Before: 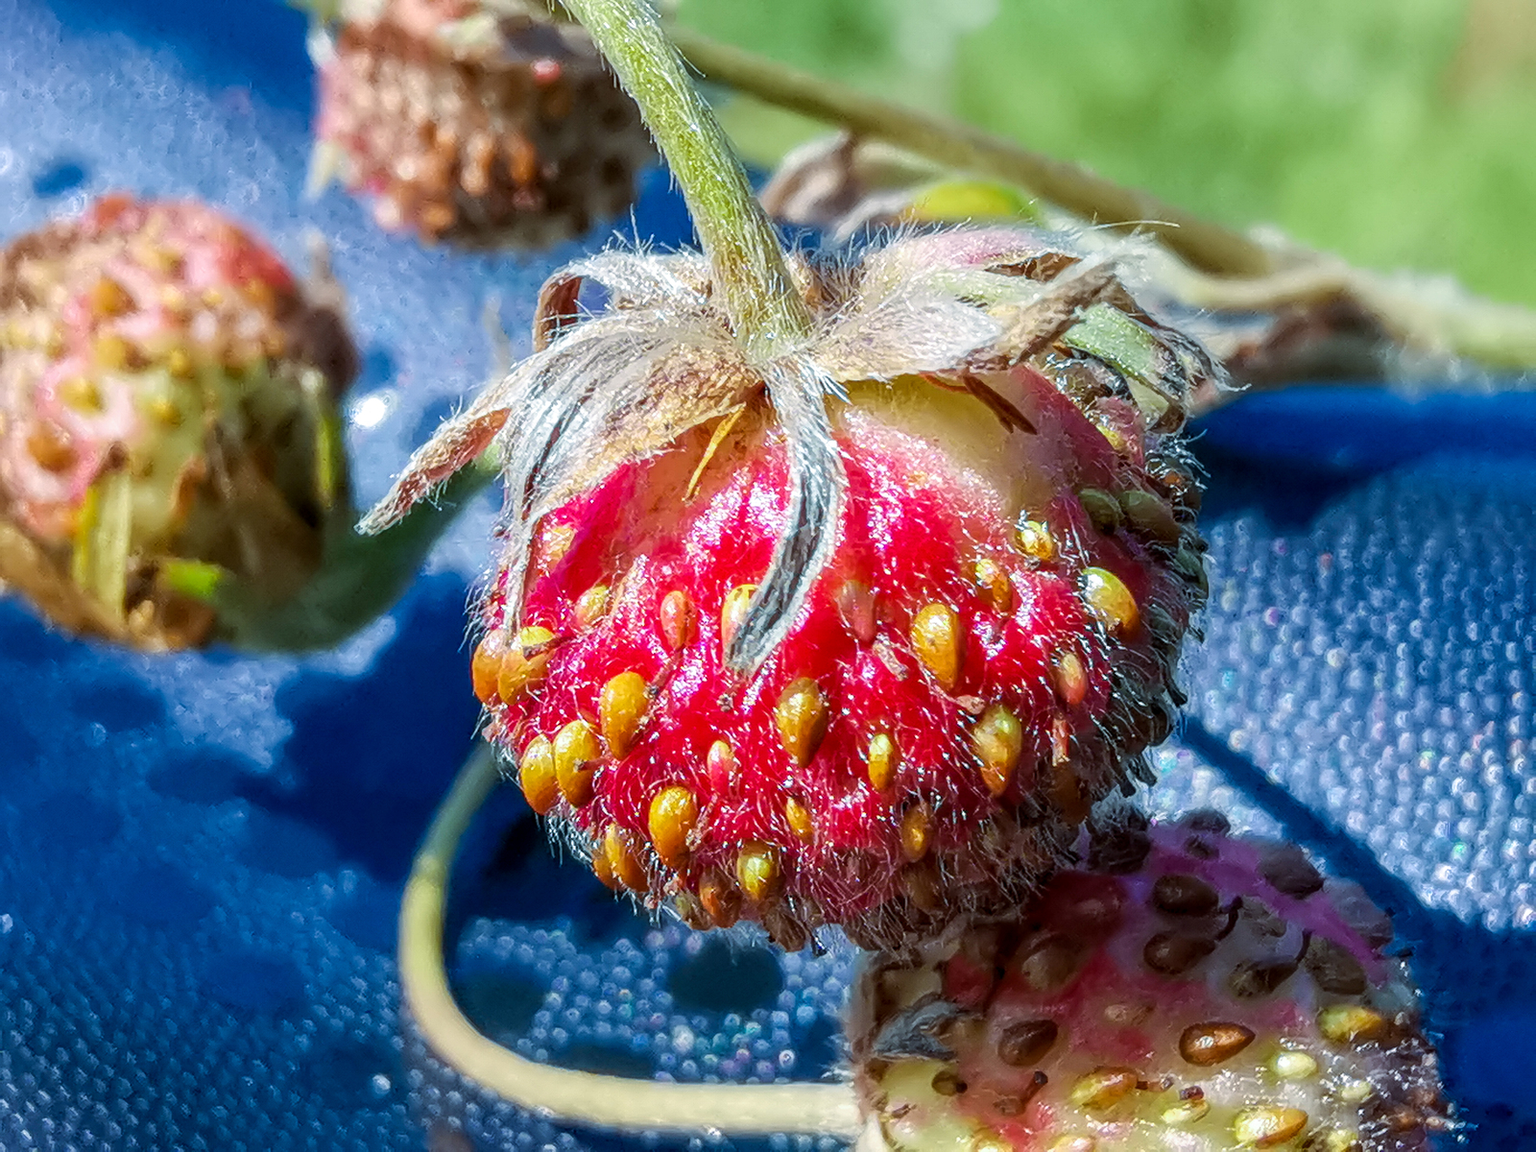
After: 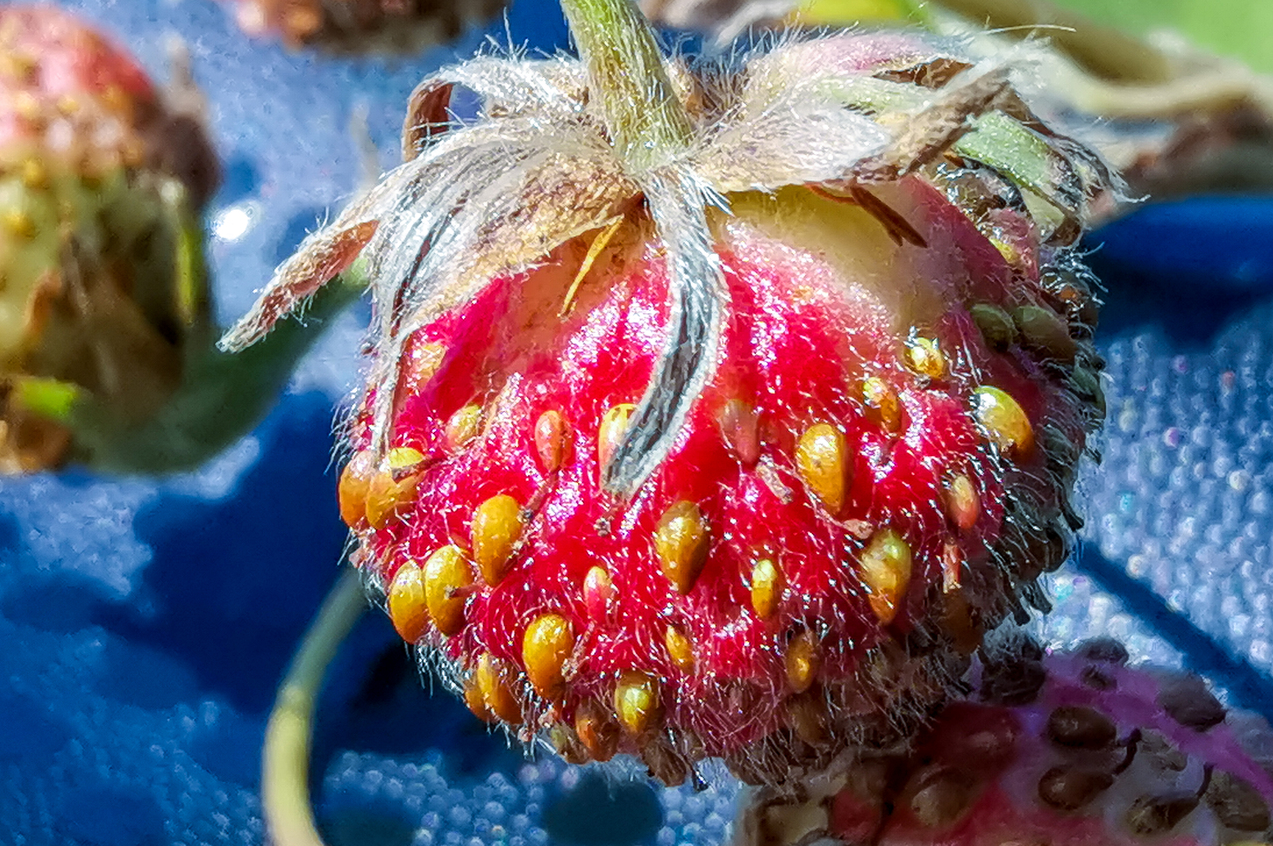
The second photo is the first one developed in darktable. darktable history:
crop: left 9.622%, top 17.133%, right 10.777%, bottom 12.357%
